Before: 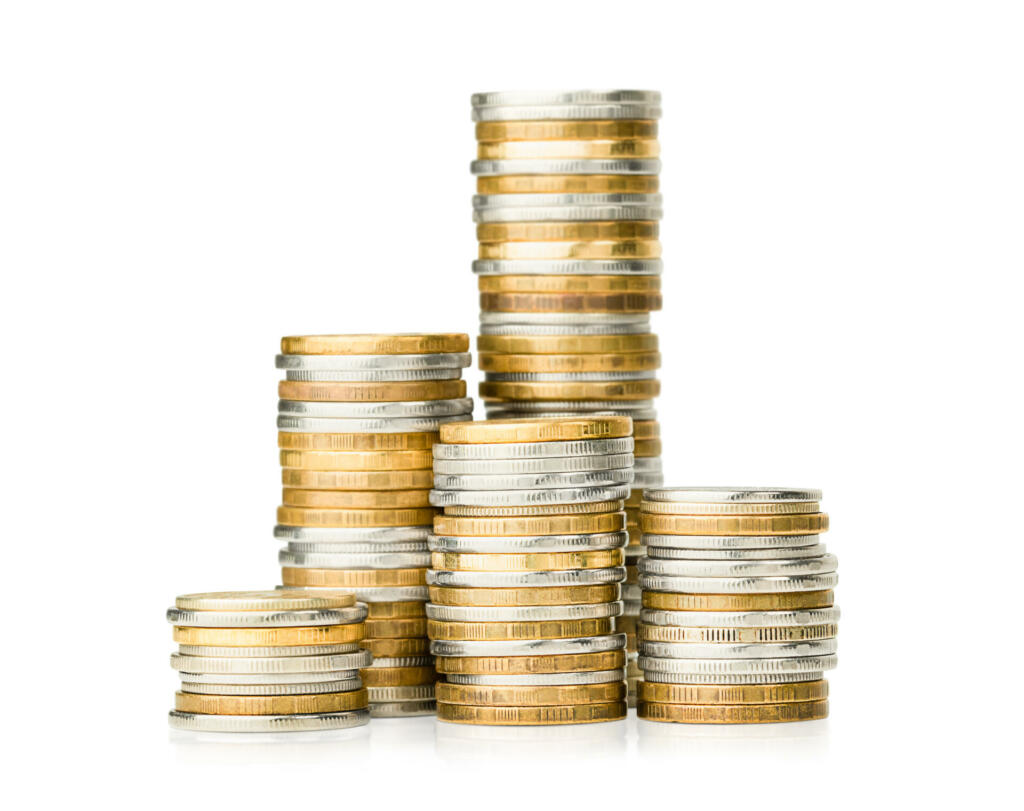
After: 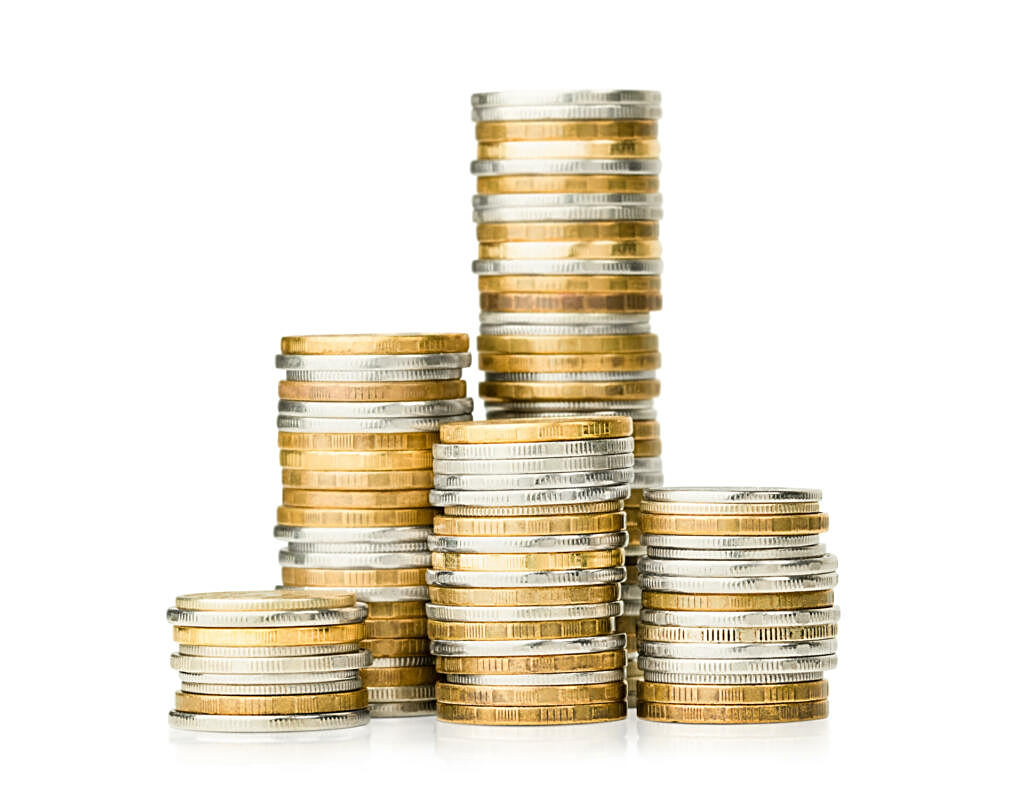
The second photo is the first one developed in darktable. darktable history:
rotate and perspective: crop left 0, crop top 0
sharpen: on, module defaults
